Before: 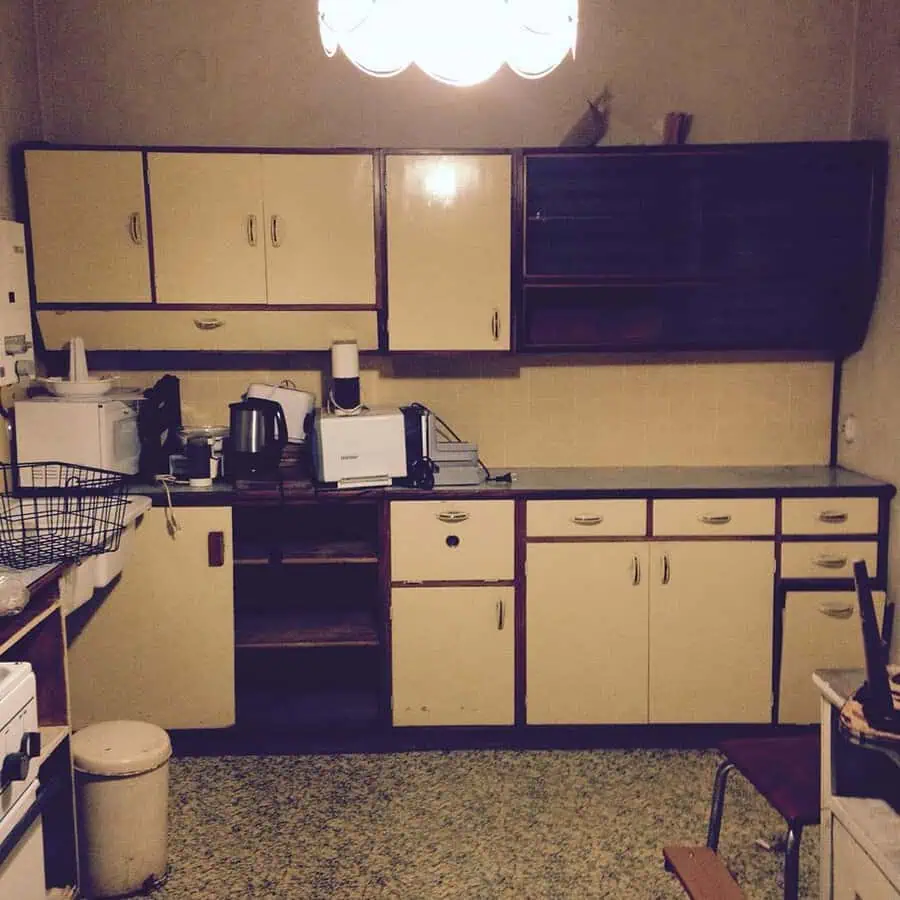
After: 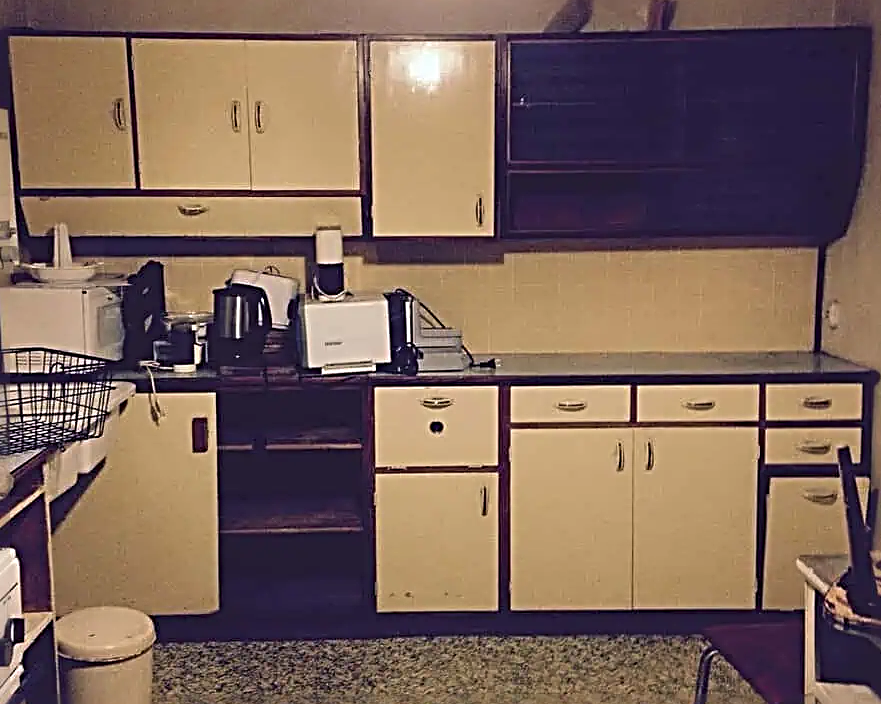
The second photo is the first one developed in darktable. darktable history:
crop and rotate: left 1.818%, top 12.708%, right 0.227%, bottom 8.968%
sharpen: radius 3.737, amount 0.916
